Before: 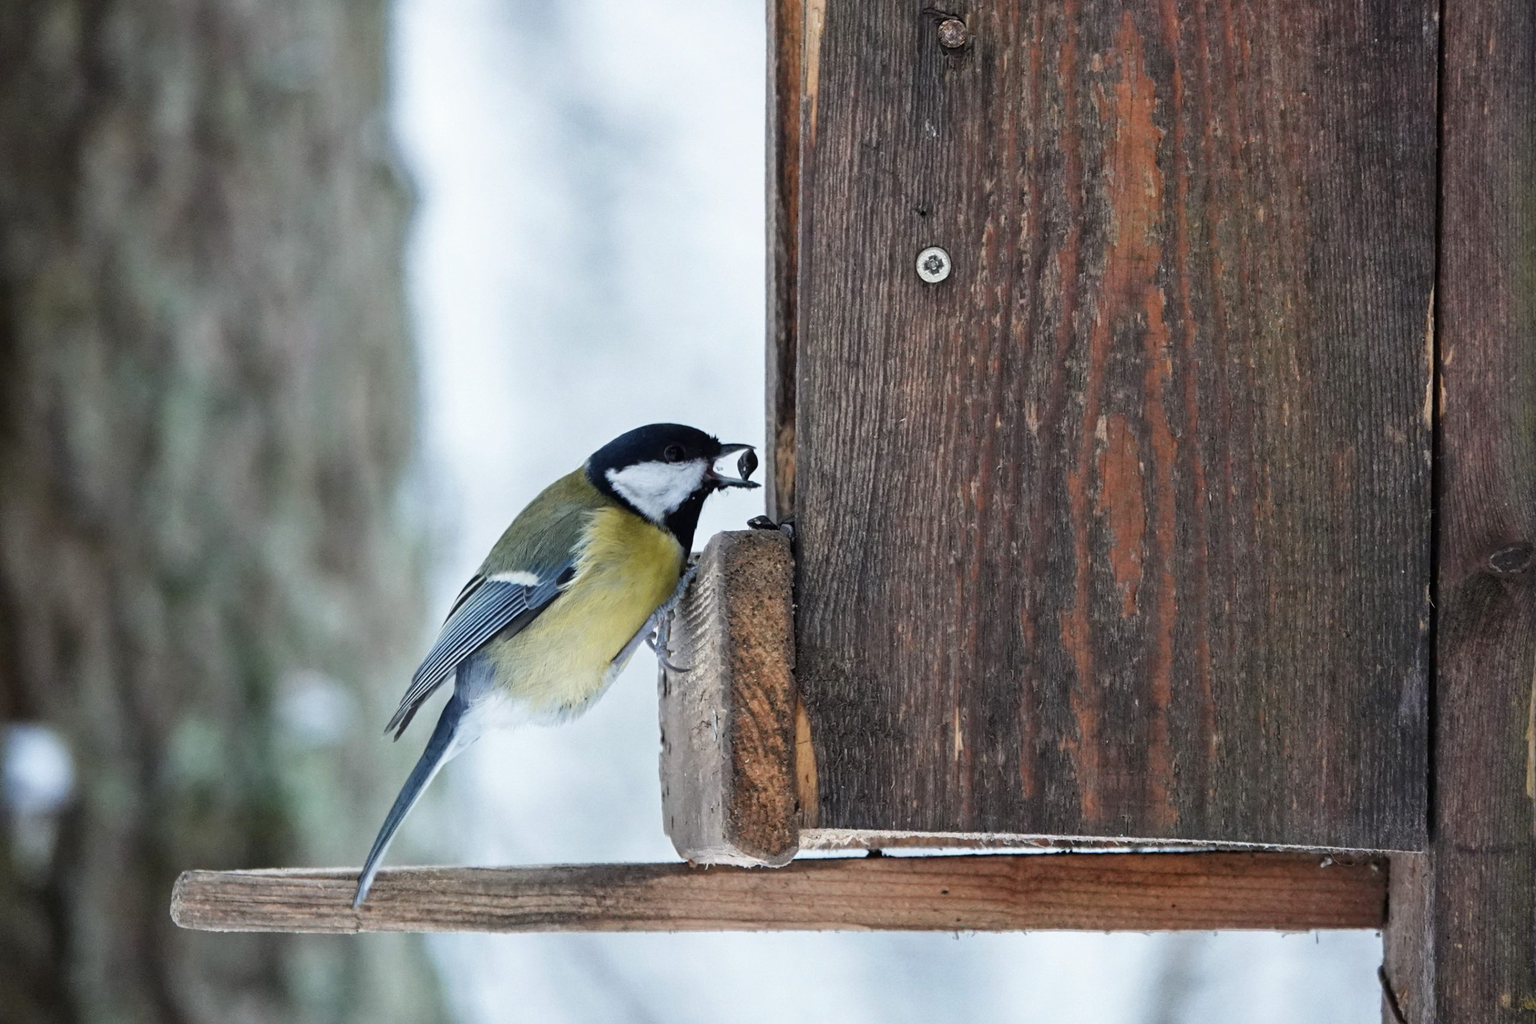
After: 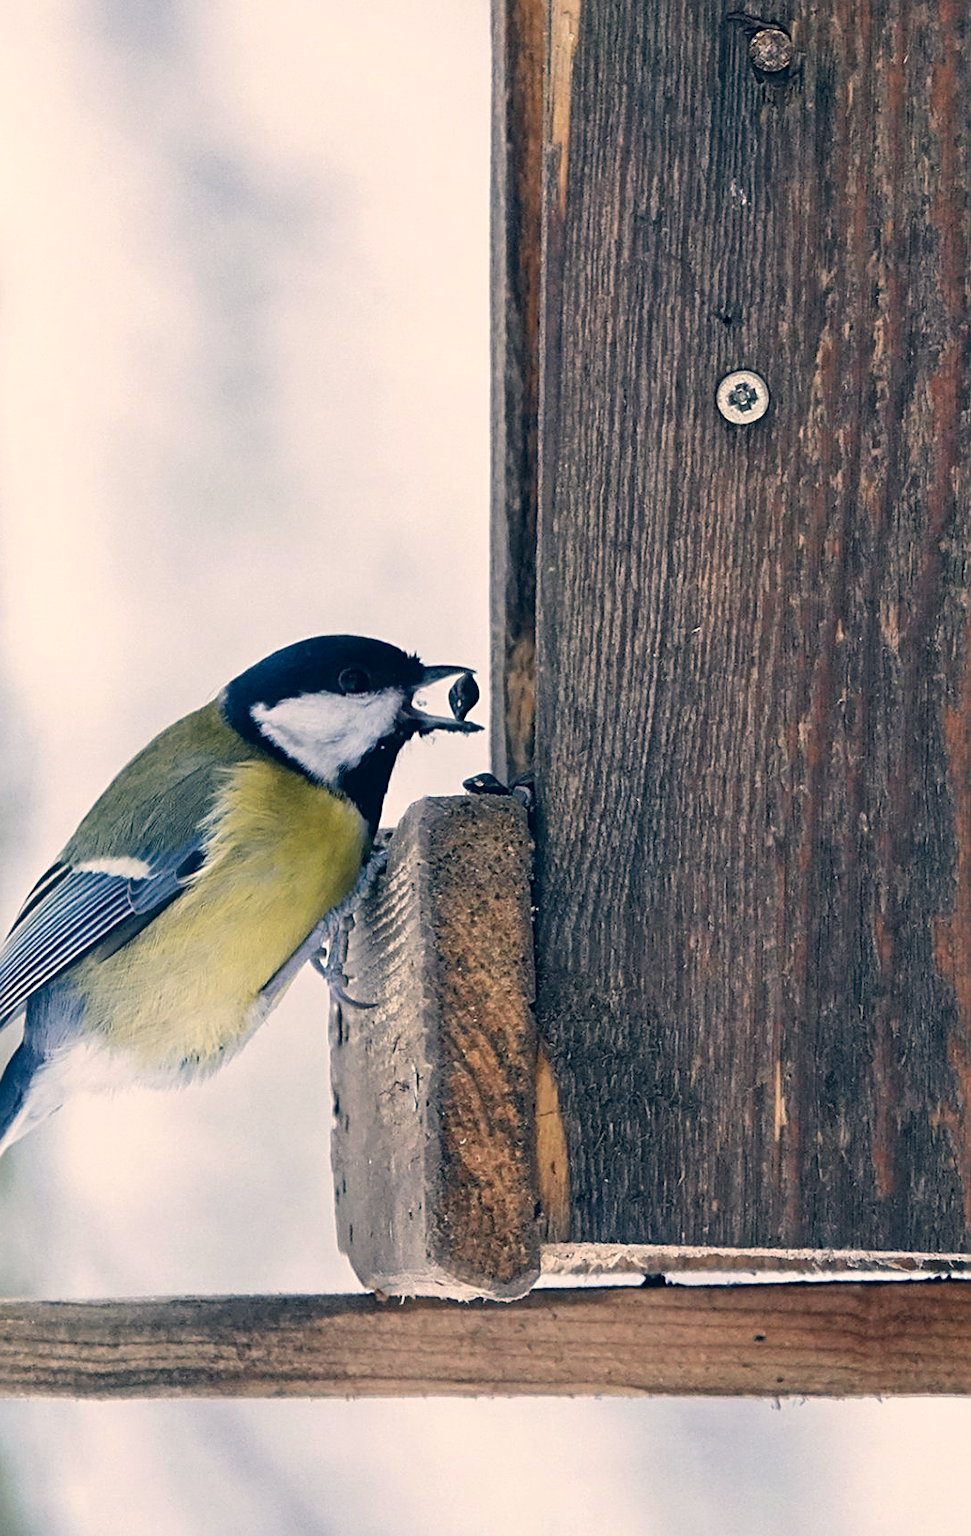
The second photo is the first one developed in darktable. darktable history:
sharpen: on, module defaults
crop: left 28.583%, right 29.231%
color correction: highlights a* 10.32, highlights b* 14.66, shadows a* -9.59, shadows b* -15.02
